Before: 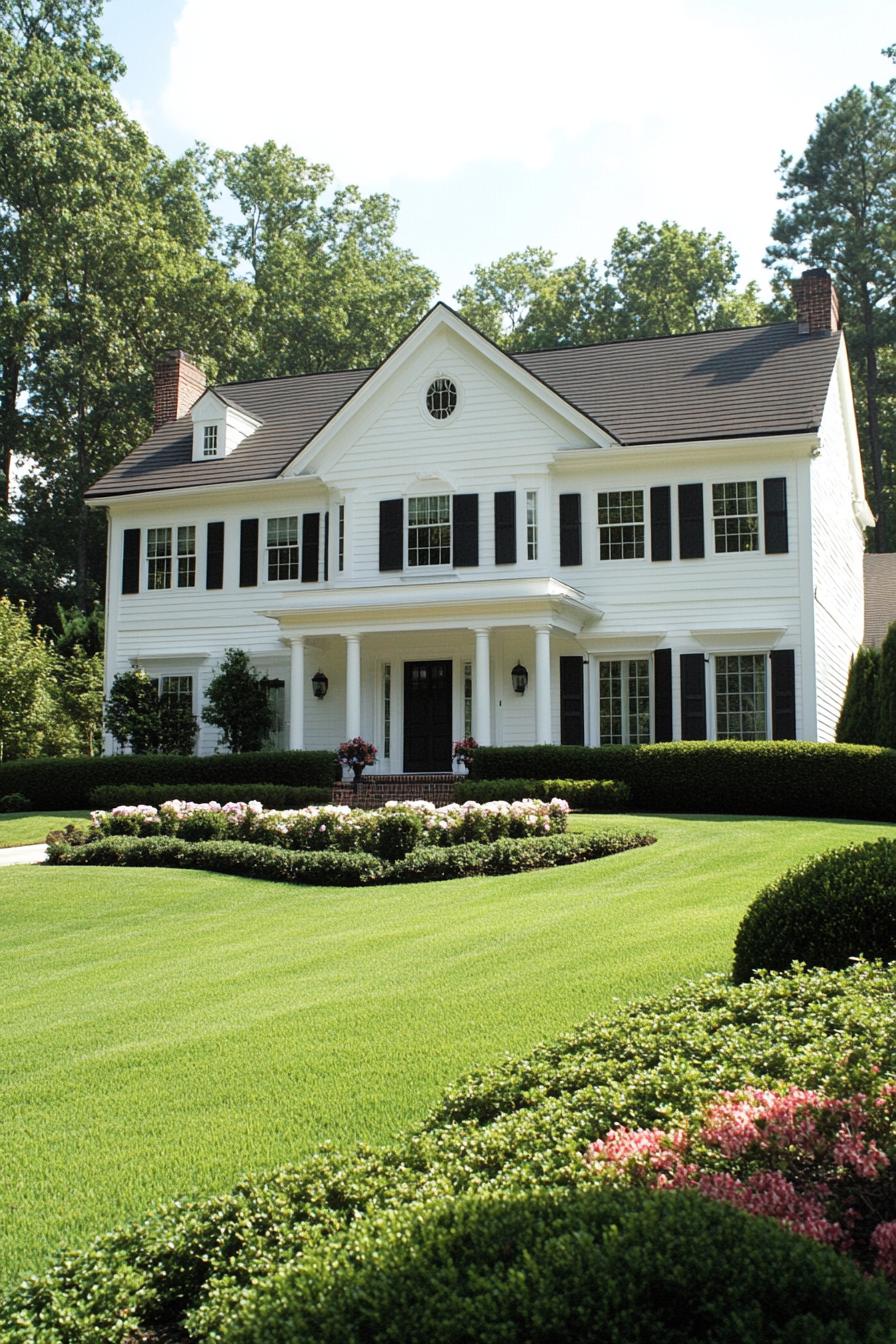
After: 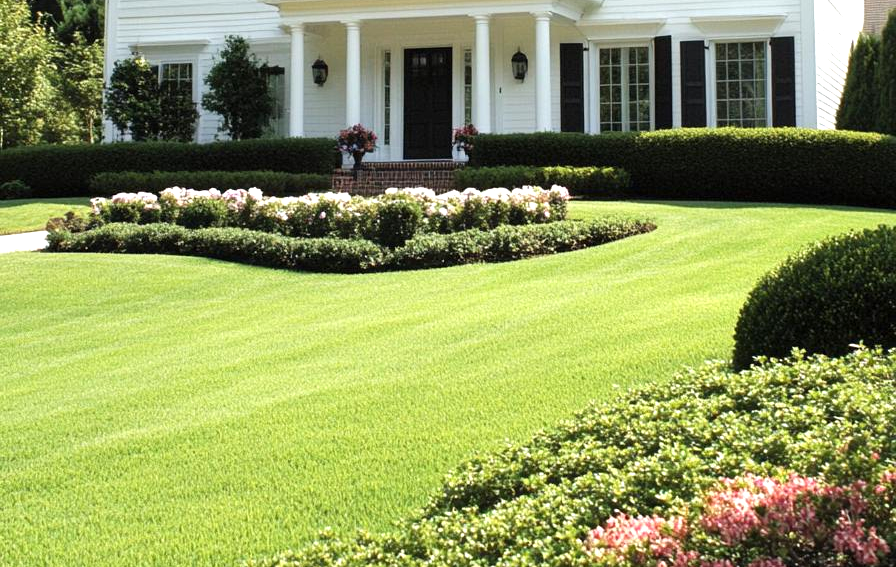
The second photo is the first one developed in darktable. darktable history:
crop: top 45.666%, bottom 12.116%
exposure: exposure 0.491 EV, compensate highlight preservation false
